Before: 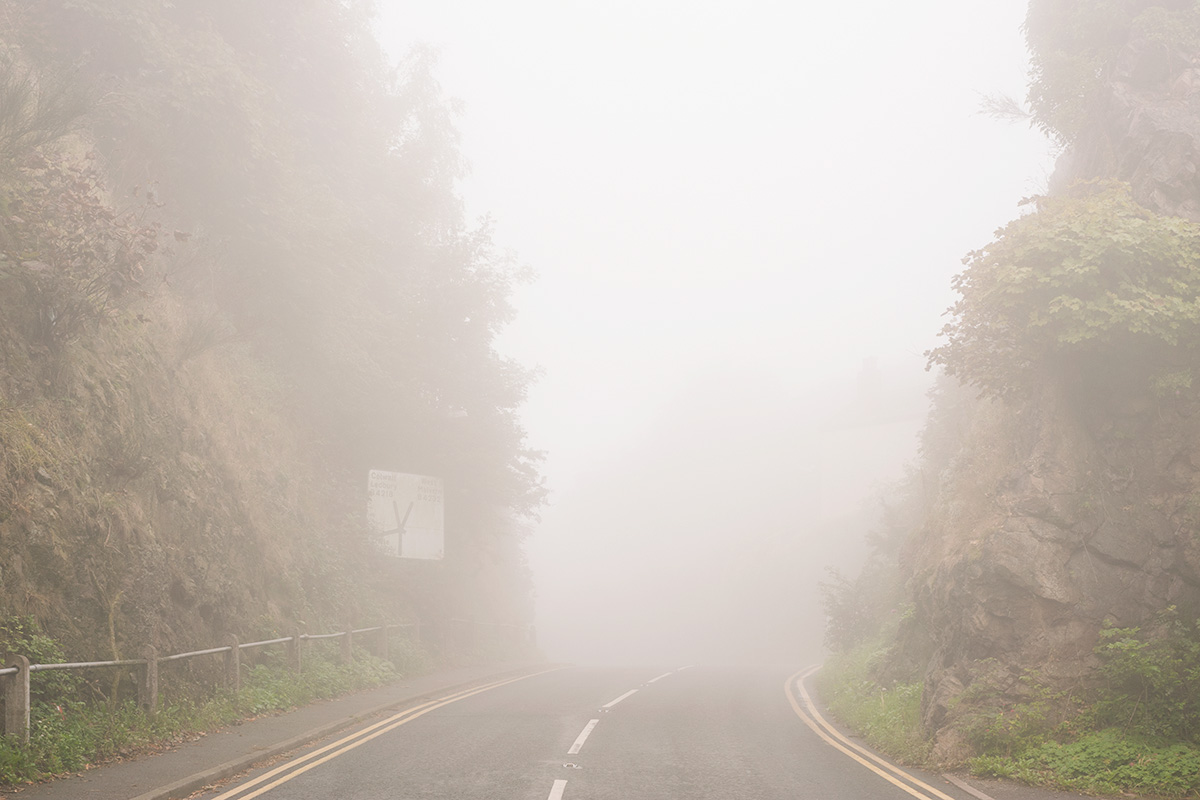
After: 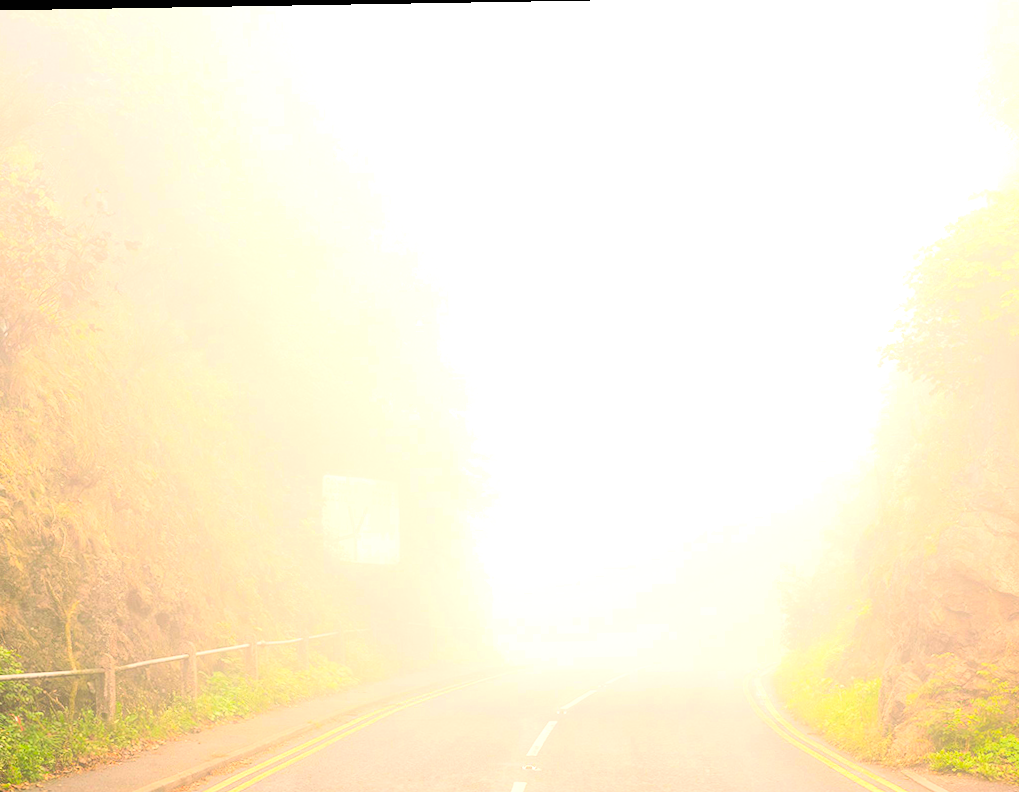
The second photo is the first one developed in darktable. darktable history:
exposure: black level correction 0, exposure 1 EV, compensate highlight preservation false
contrast brightness saturation: contrast 0.268, brightness 0.017, saturation 0.854
crop and rotate: angle 0.958°, left 4.468%, top 1.012%, right 11.498%, bottom 2.367%
color balance rgb: highlights gain › chroma 1.045%, highlights gain › hue 60.01°, perceptual saturation grading › global saturation 0.324%, global vibrance 30.376%
